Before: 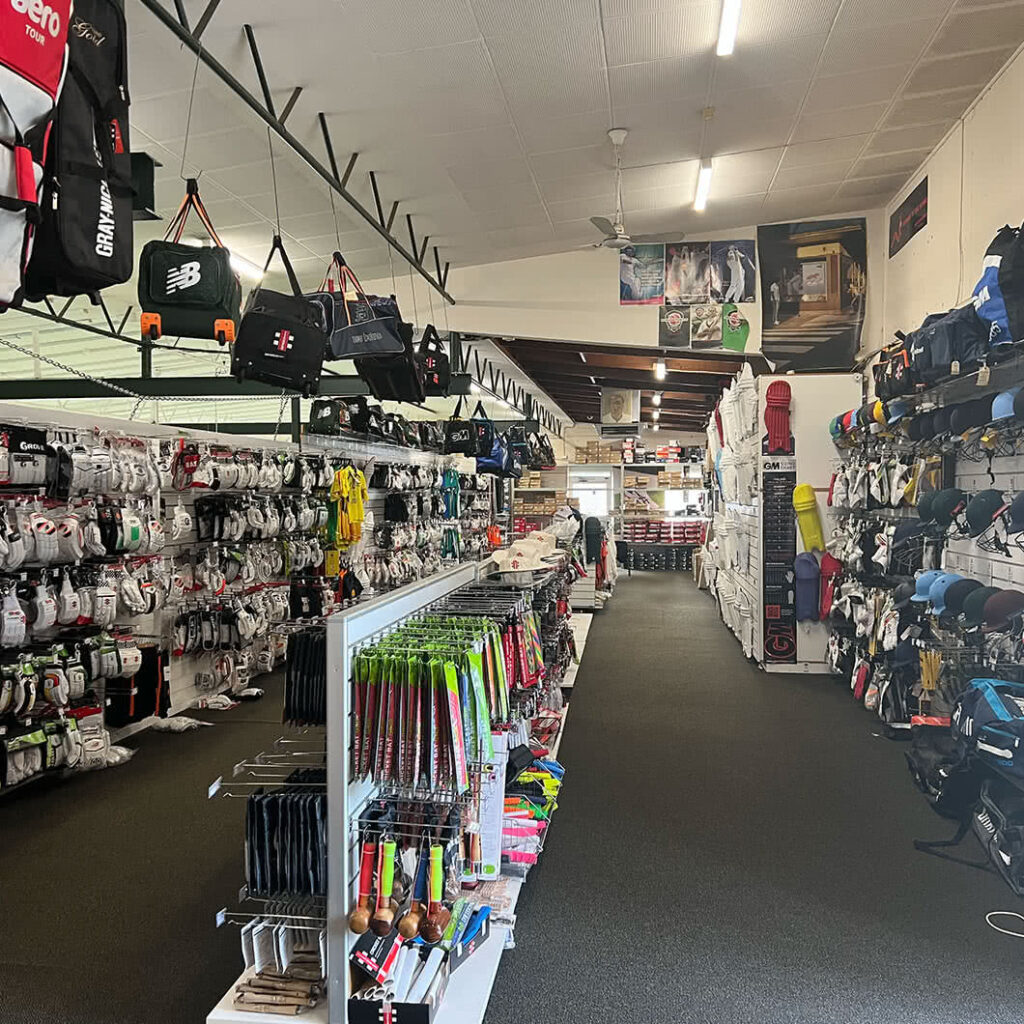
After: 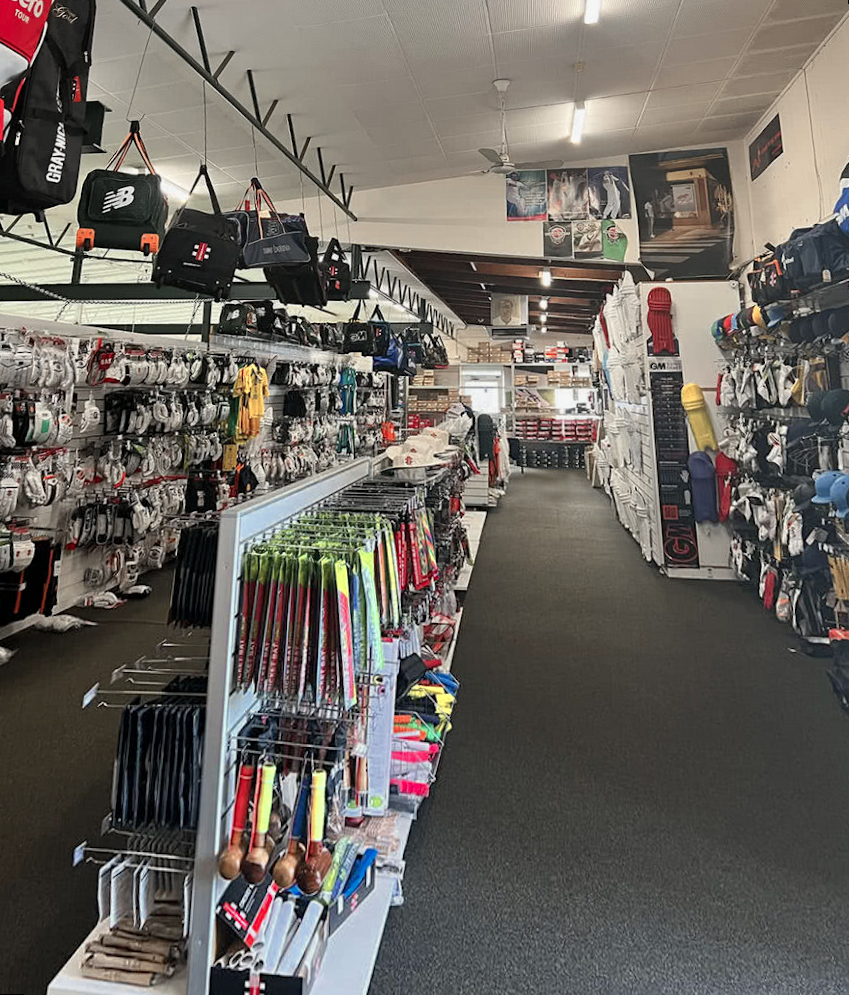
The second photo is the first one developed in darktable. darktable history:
color zones: curves: ch0 [(0, 0.473) (0.001, 0.473) (0.226, 0.548) (0.4, 0.589) (0.525, 0.54) (0.728, 0.403) (0.999, 0.473) (1, 0.473)]; ch1 [(0, 0.619) (0.001, 0.619) (0.234, 0.388) (0.4, 0.372) (0.528, 0.422) (0.732, 0.53) (0.999, 0.619) (1, 0.619)]; ch2 [(0, 0.547) (0.001, 0.547) (0.226, 0.45) (0.4, 0.525) (0.525, 0.585) (0.8, 0.511) (0.999, 0.547) (1, 0.547)]
exposure: black level correction 0.001, exposure -0.125 EV, compensate exposure bias true, compensate highlight preservation false
rotate and perspective: rotation 0.72°, lens shift (vertical) -0.352, lens shift (horizontal) -0.051, crop left 0.152, crop right 0.859, crop top 0.019, crop bottom 0.964
